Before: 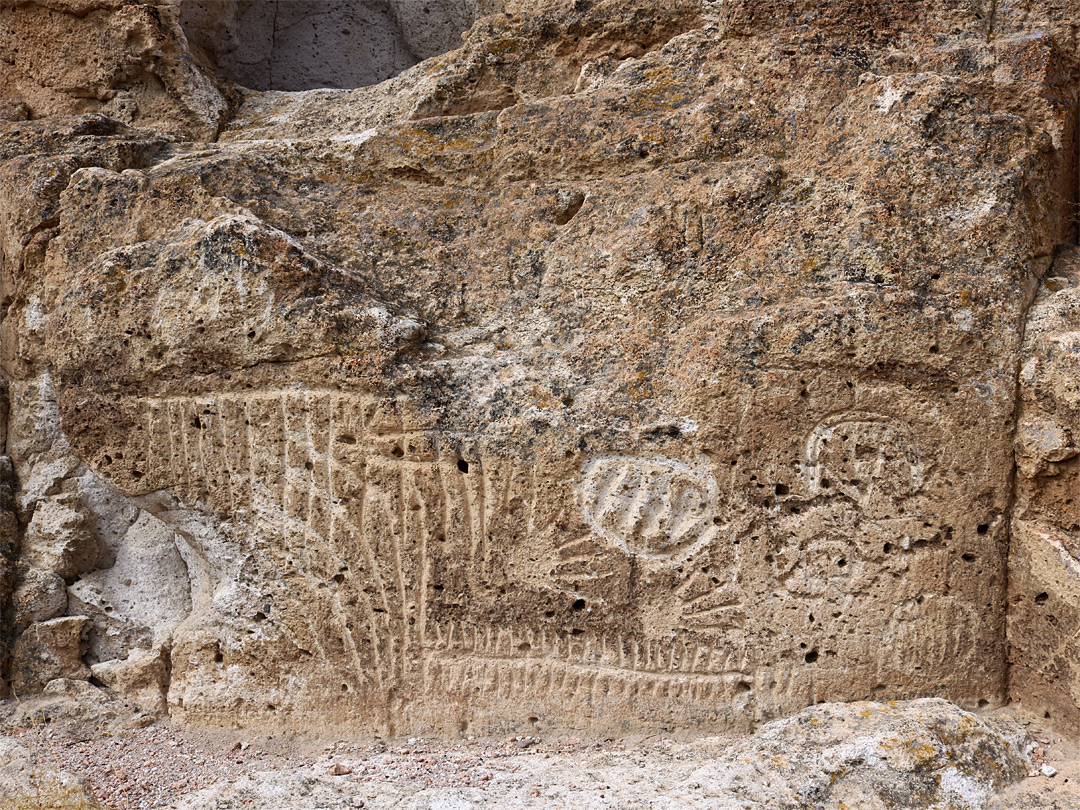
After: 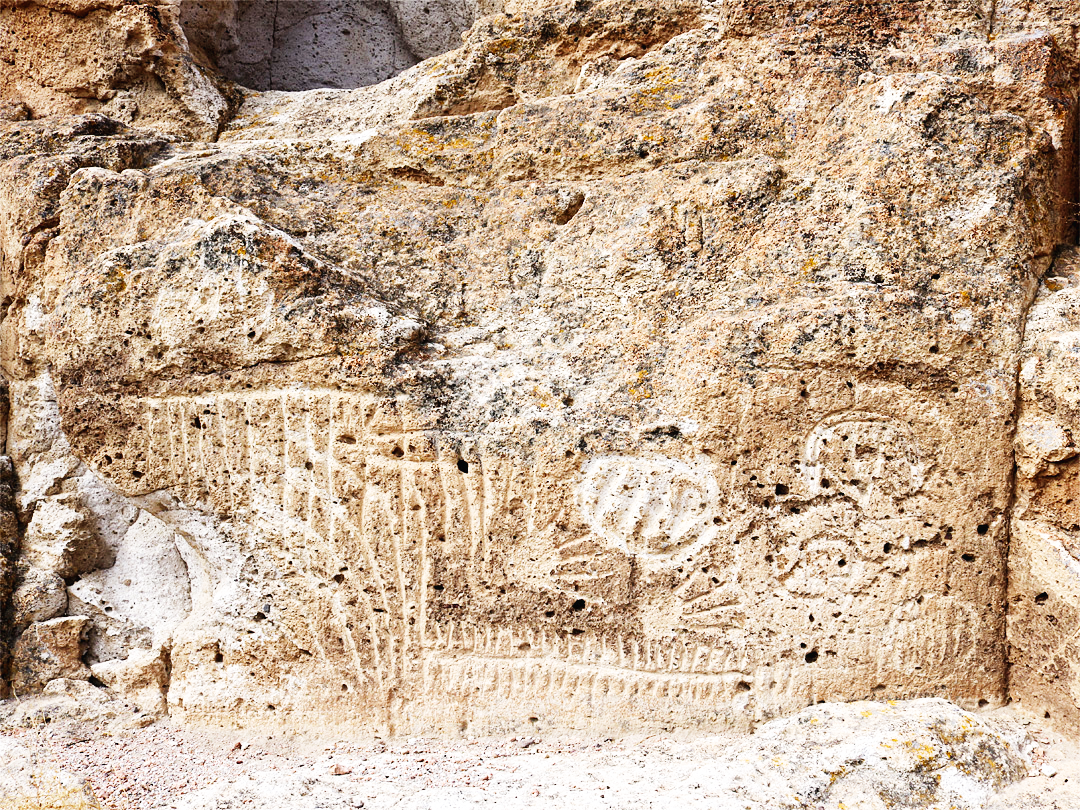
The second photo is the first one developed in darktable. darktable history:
contrast brightness saturation: saturation -0.05
base curve: curves: ch0 [(0, 0.003) (0.001, 0.002) (0.006, 0.004) (0.02, 0.022) (0.048, 0.086) (0.094, 0.234) (0.162, 0.431) (0.258, 0.629) (0.385, 0.8) (0.548, 0.918) (0.751, 0.988) (1, 1)], preserve colors none
